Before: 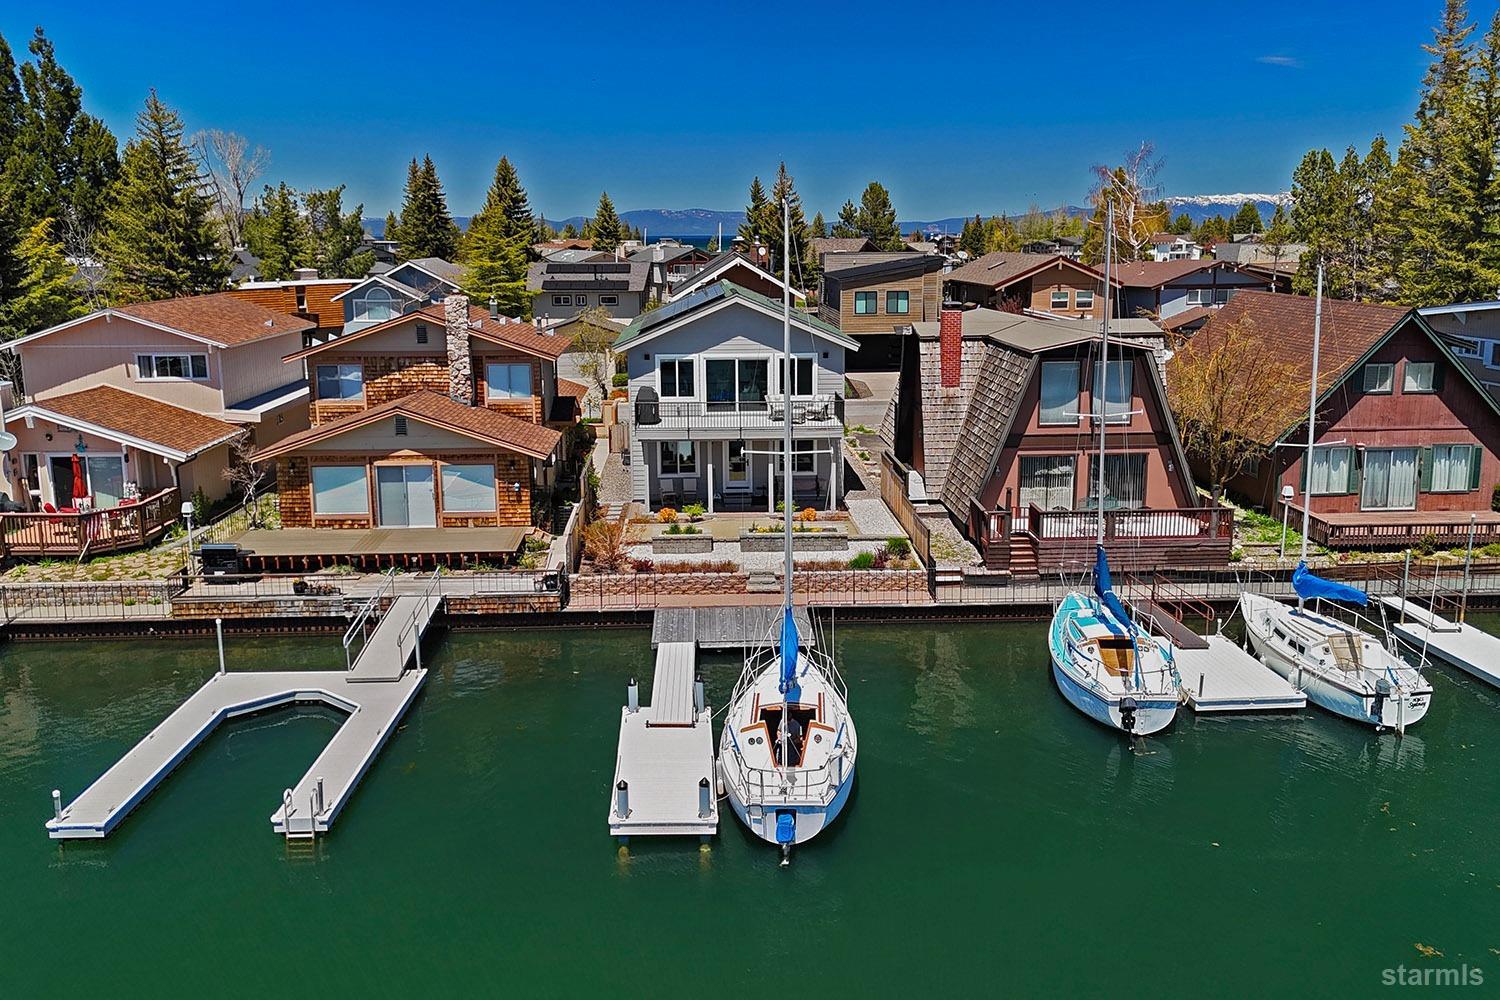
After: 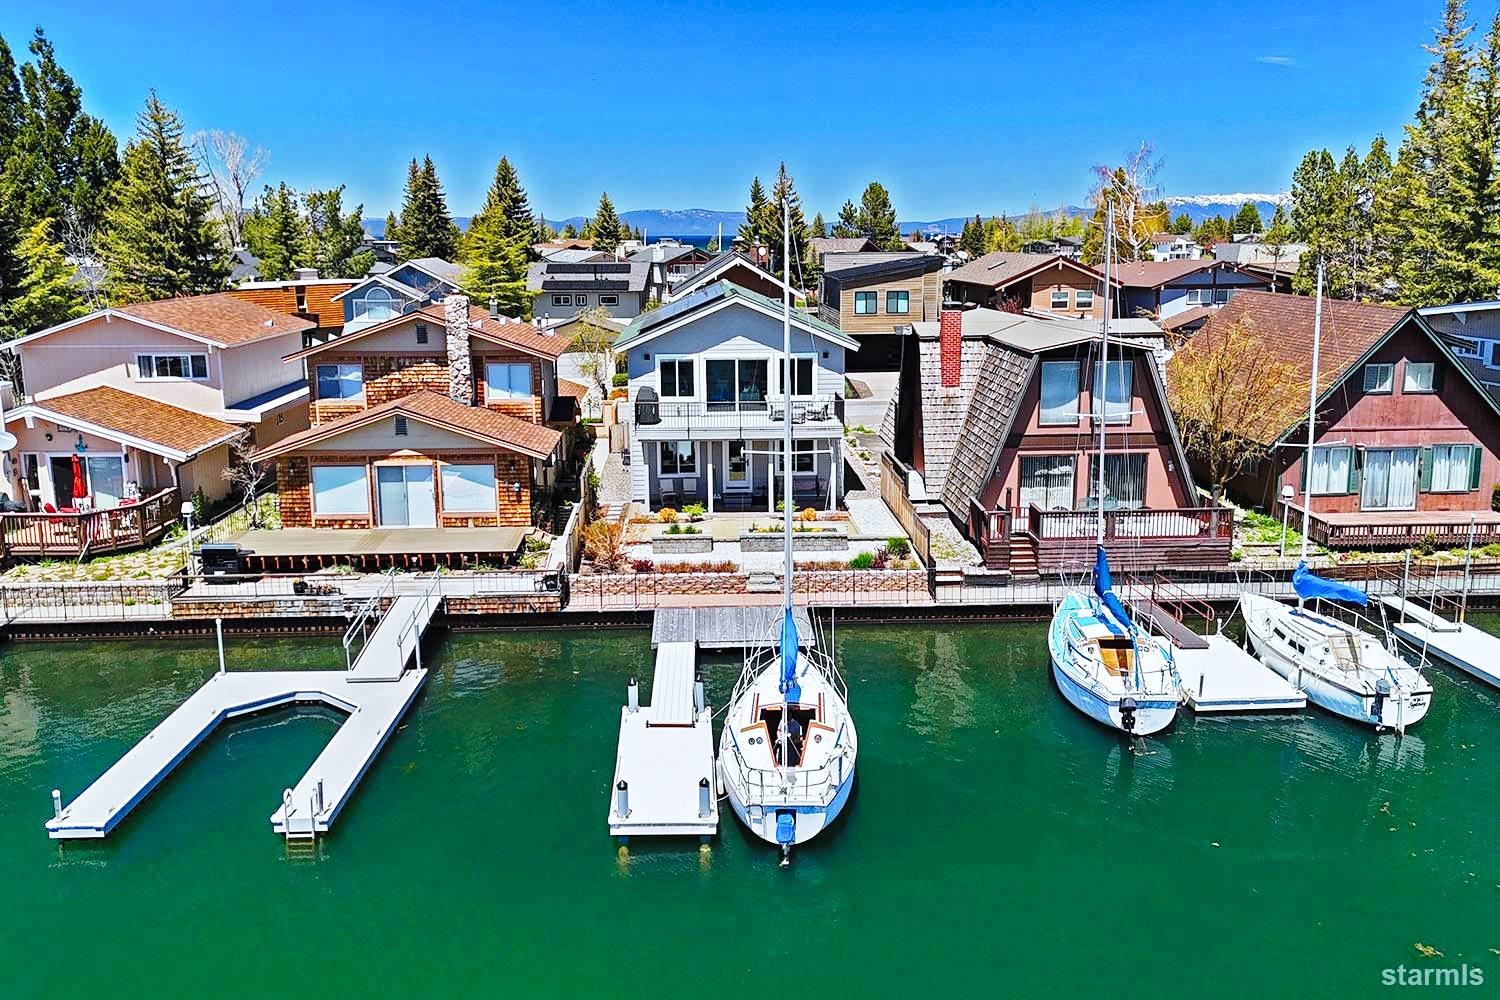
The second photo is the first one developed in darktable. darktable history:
base curve: curves: ch0 [(0, 0) (0.028, 0.03) (0.121, 0.232) (0.46, 0.748) (0.859, 0.968) (1, 1)], preserve colors none
white balance: red 0.924, blue 1.095
exposure: exposure 0.3 EV, compensate highlight preservation false
